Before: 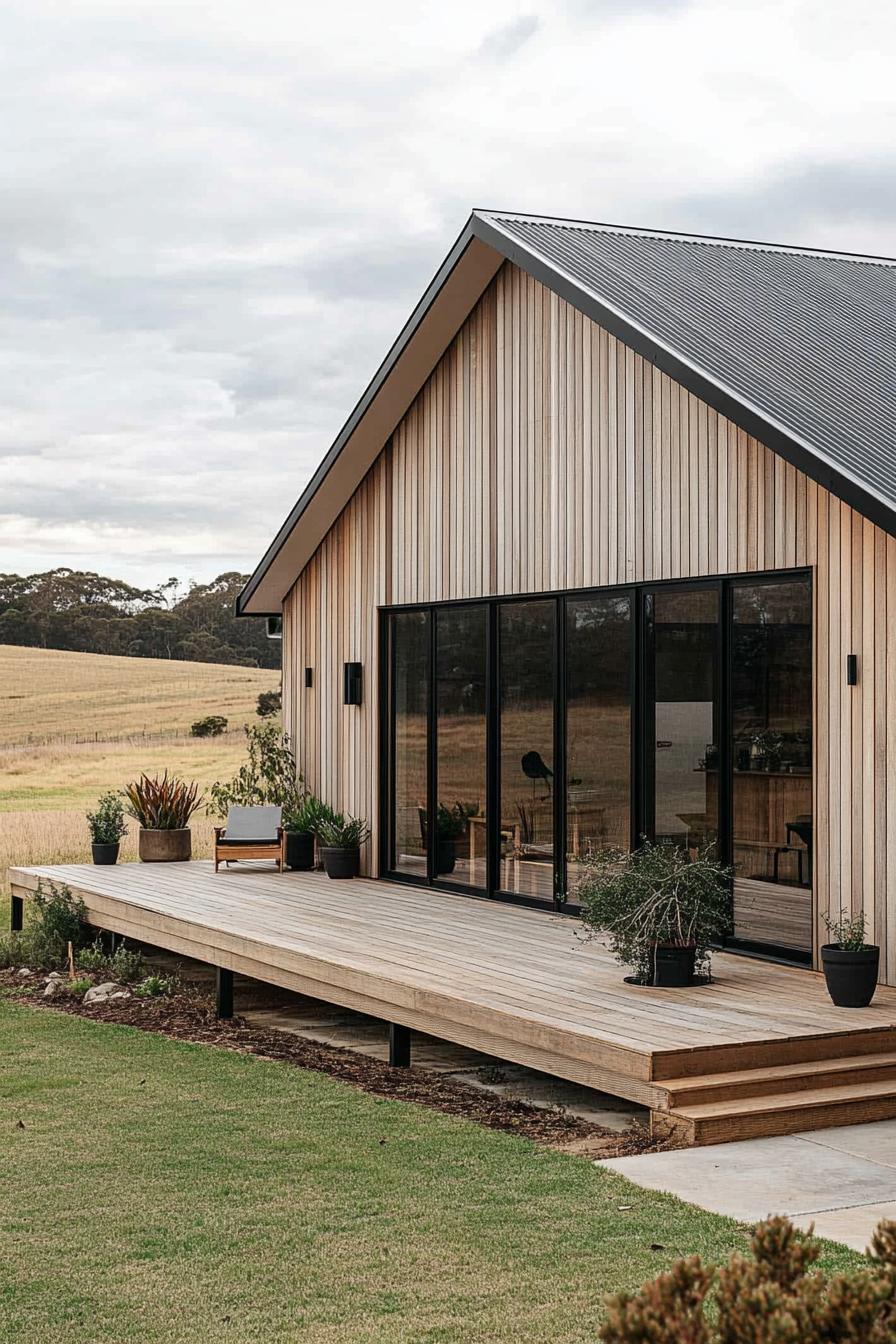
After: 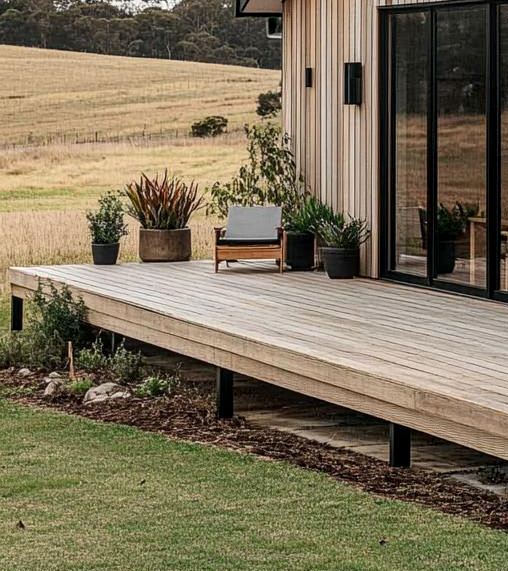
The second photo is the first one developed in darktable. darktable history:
crop: top 44.692%, right 43.265%, bottom 12.773%
local contrast: on, module defaults
